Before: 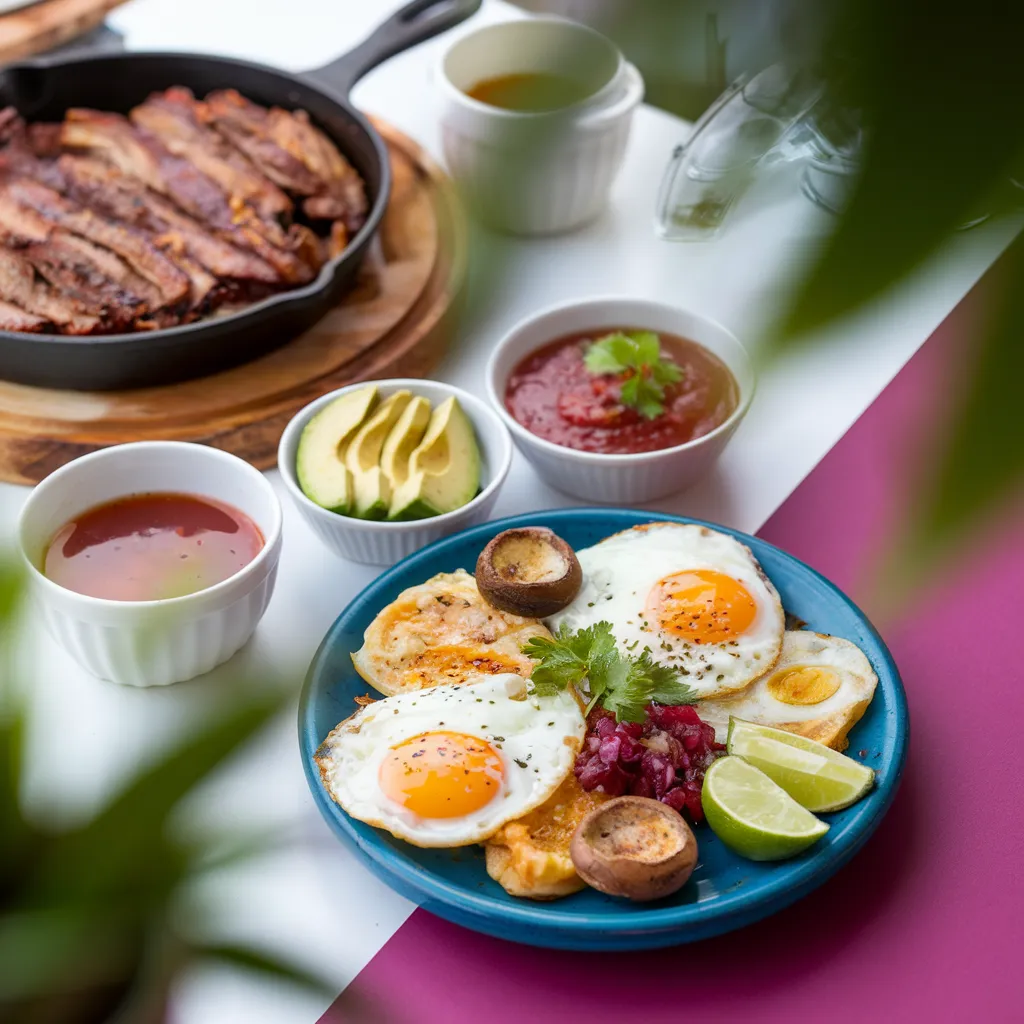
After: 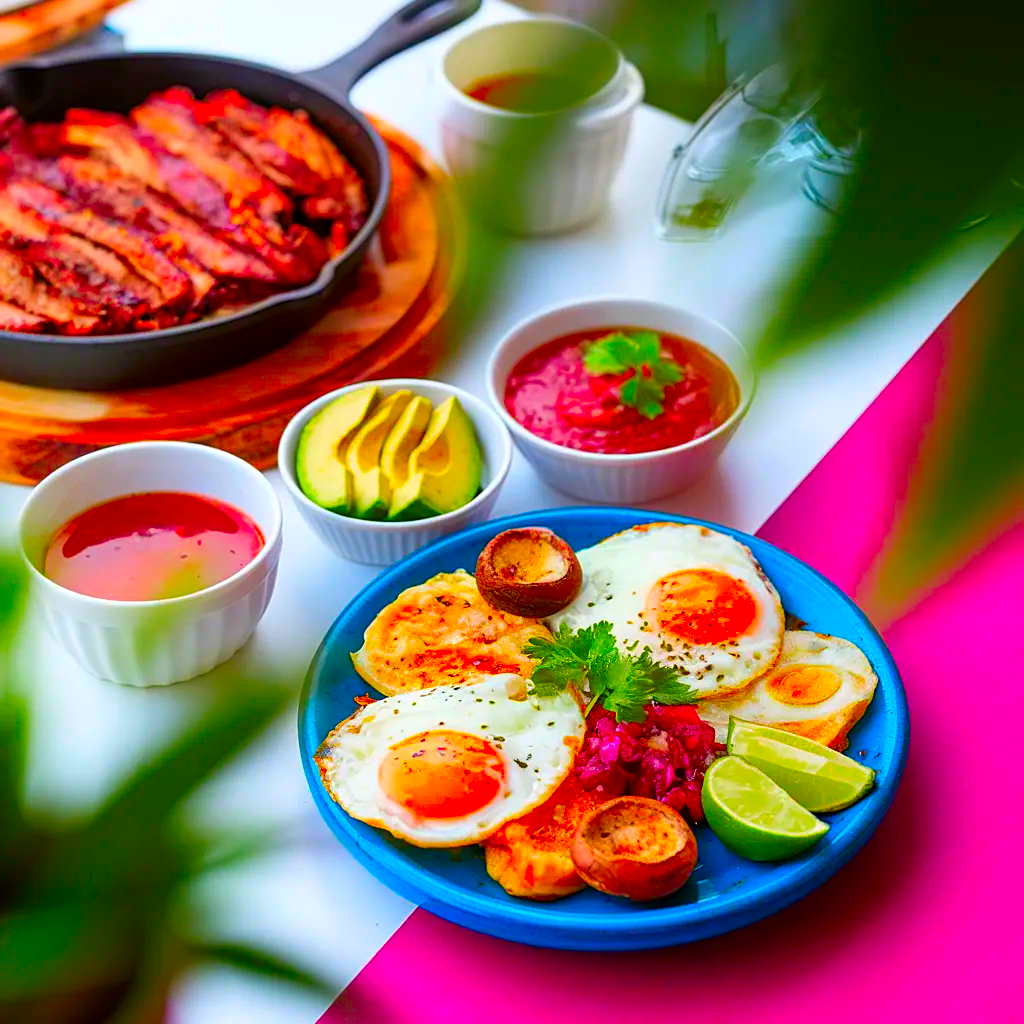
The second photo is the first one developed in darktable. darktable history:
sharpen: on, module defaults
color correction: highlights b* -0.06, saturation 2.95
